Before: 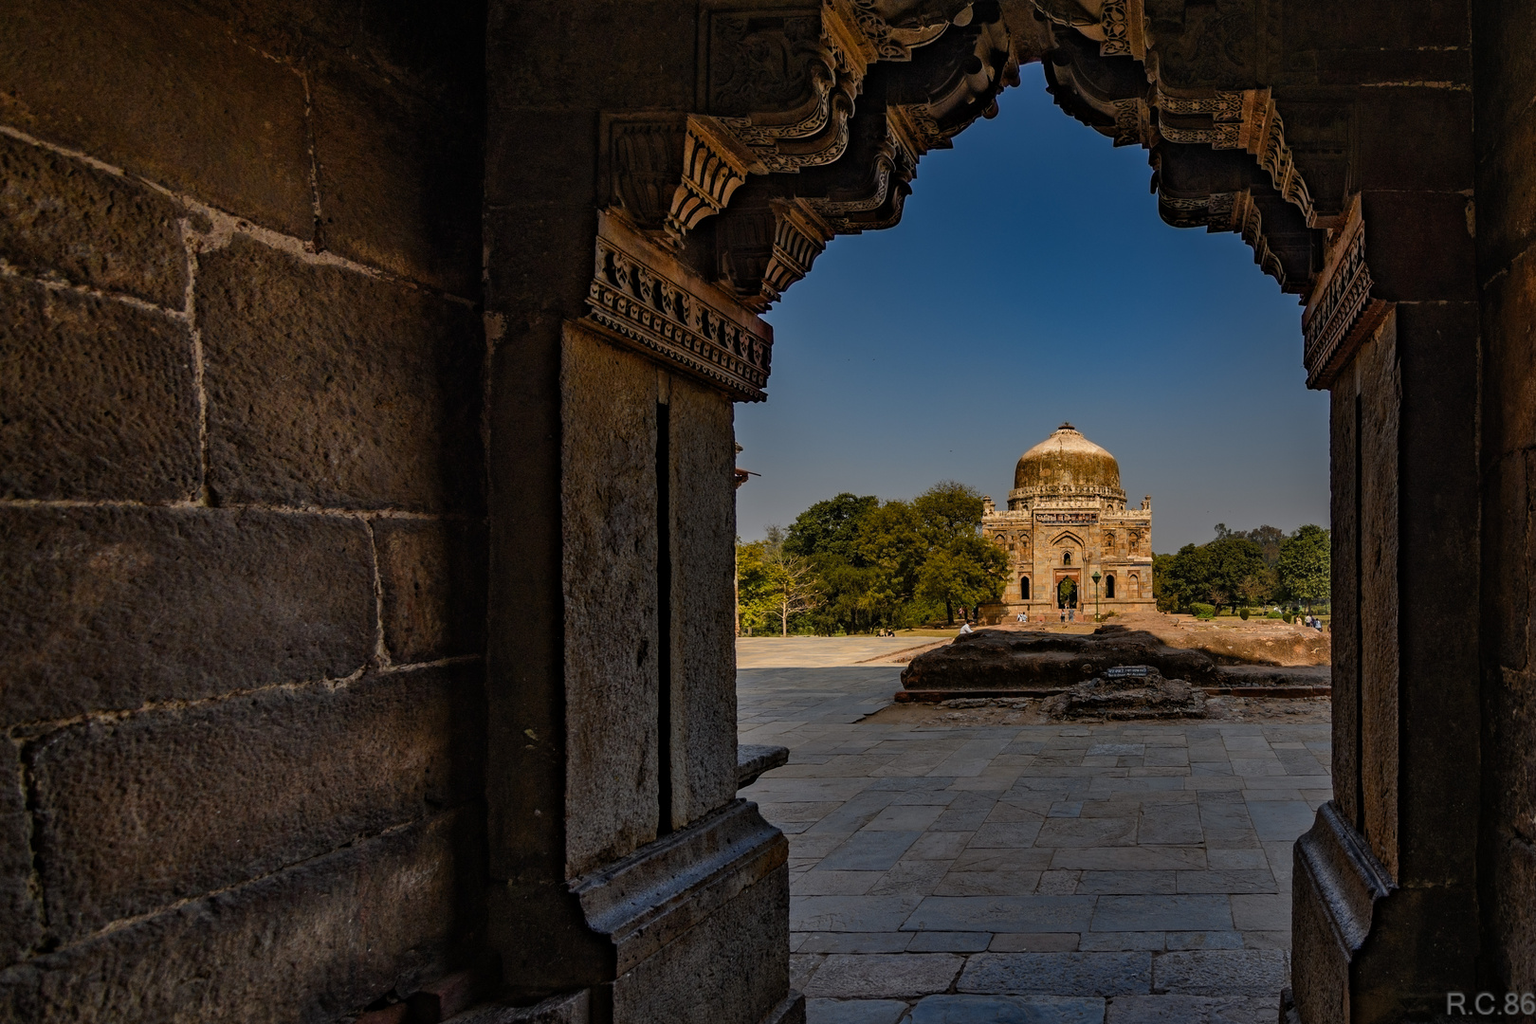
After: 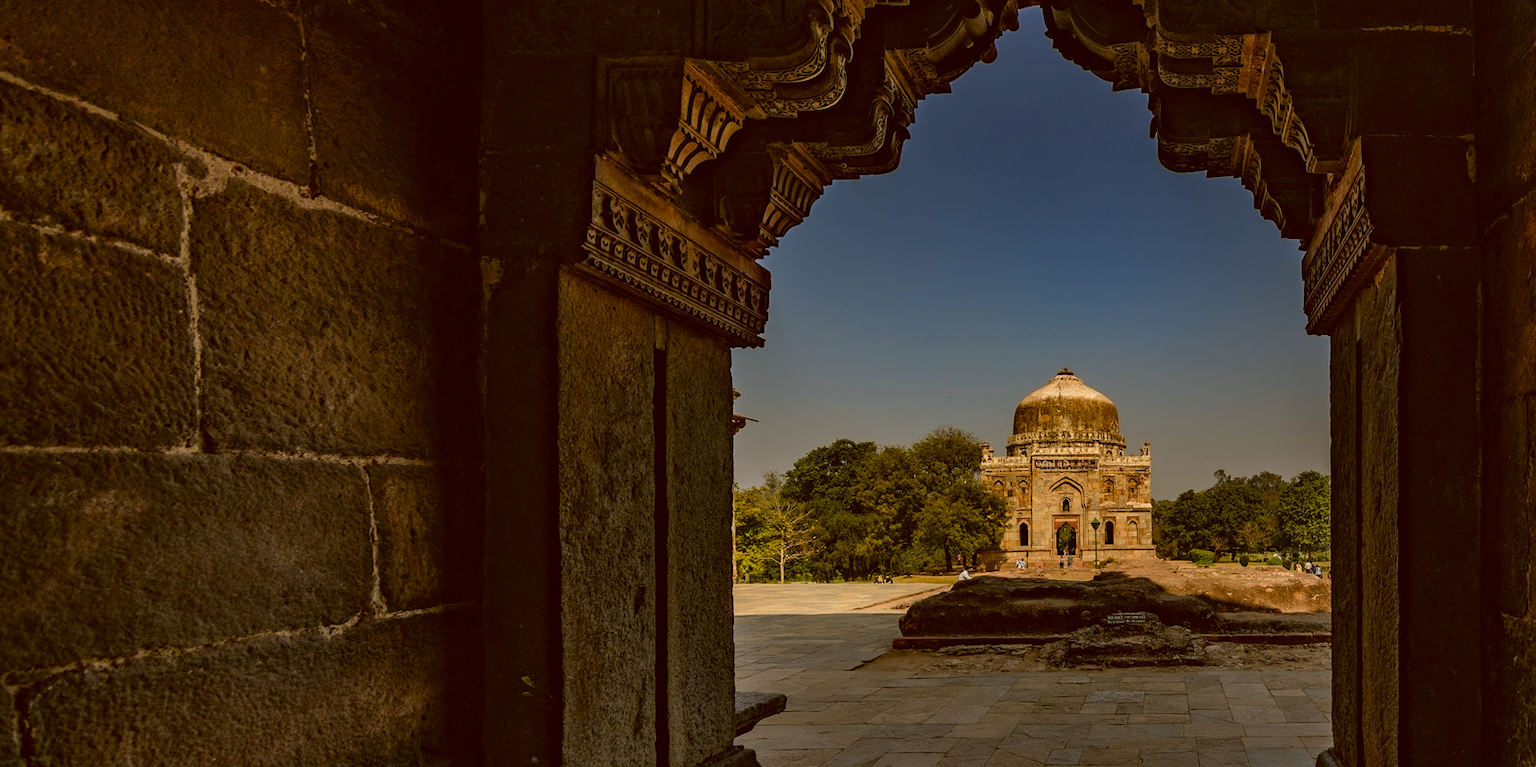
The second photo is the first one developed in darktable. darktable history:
crop: left 0.387%, top 5.469%, bottom 19.809%
color correction: highlights a* -0.482, highlights b* 0.161, shadows a* 4.66, shadows b* 20.72
velvia: on, module defaults
